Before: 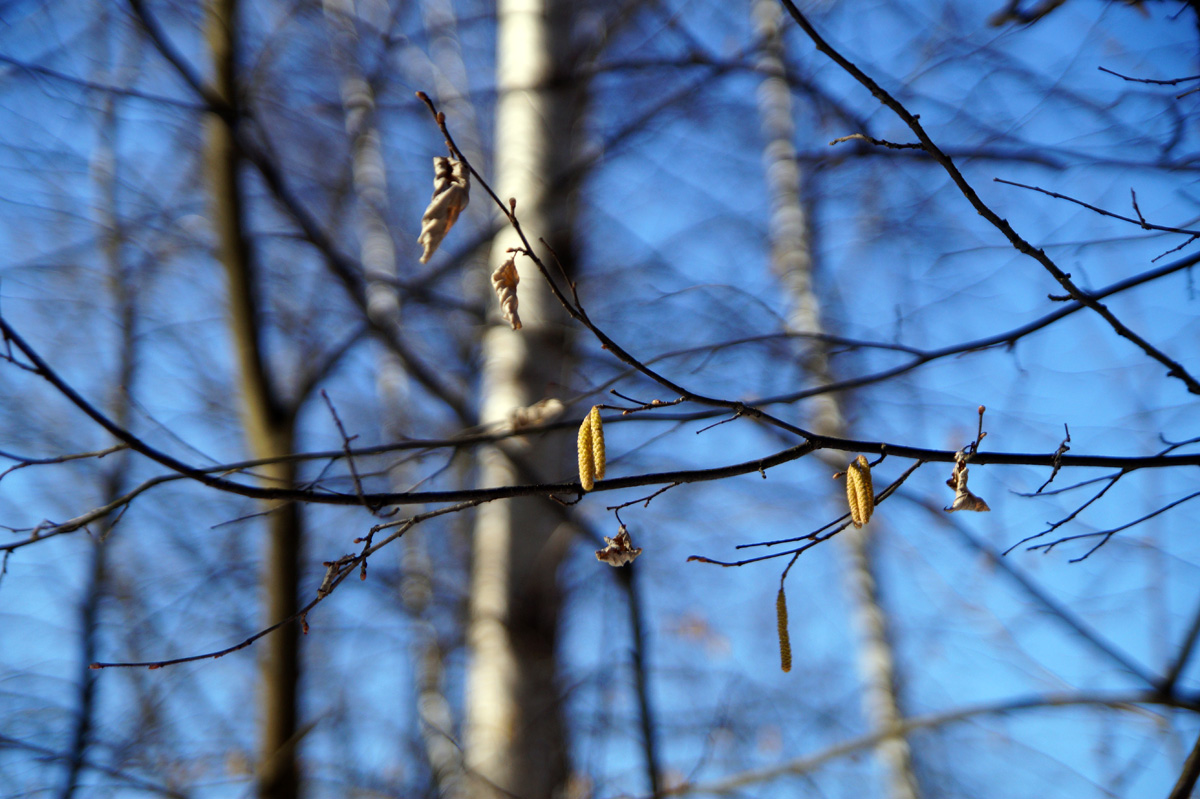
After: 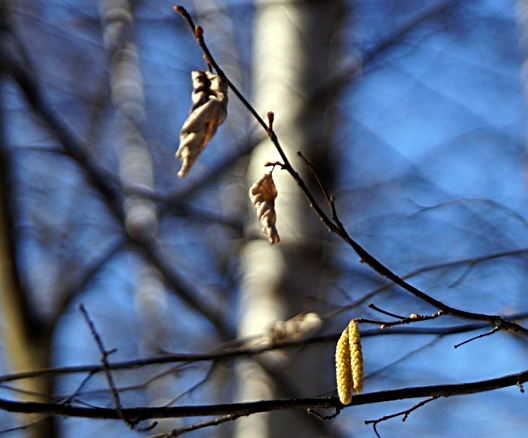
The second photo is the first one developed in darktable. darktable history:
sharpen: radius 2.767
crop: left 20.248%, top 10.86%, right 35.675%, bottom 34.321%
